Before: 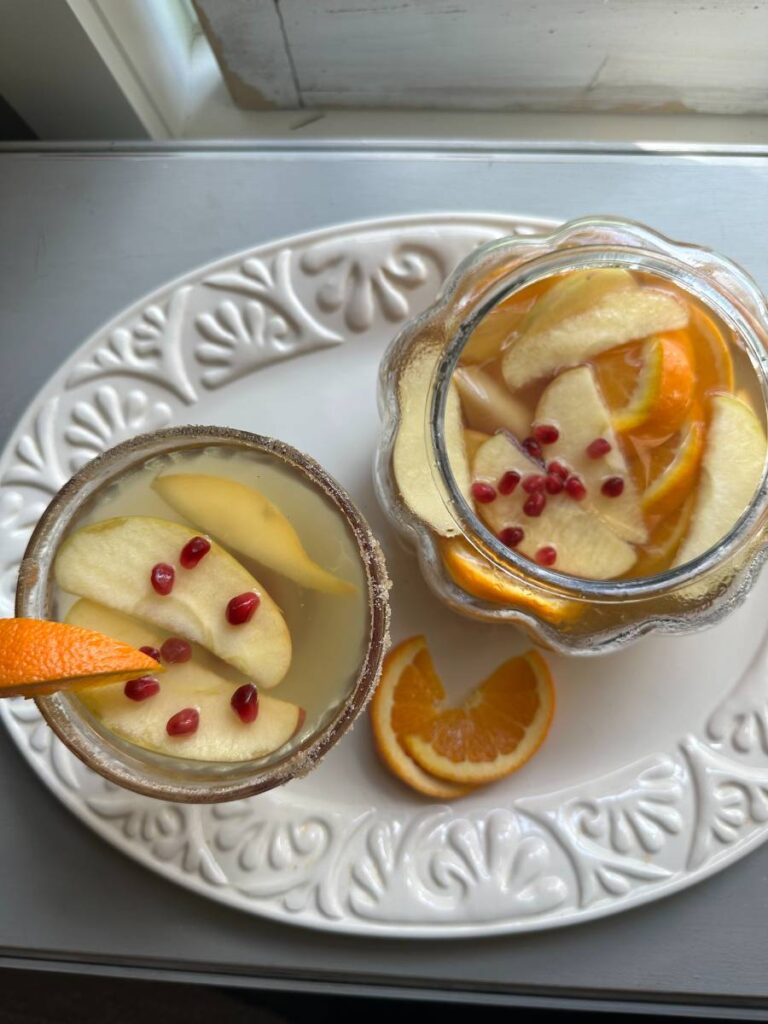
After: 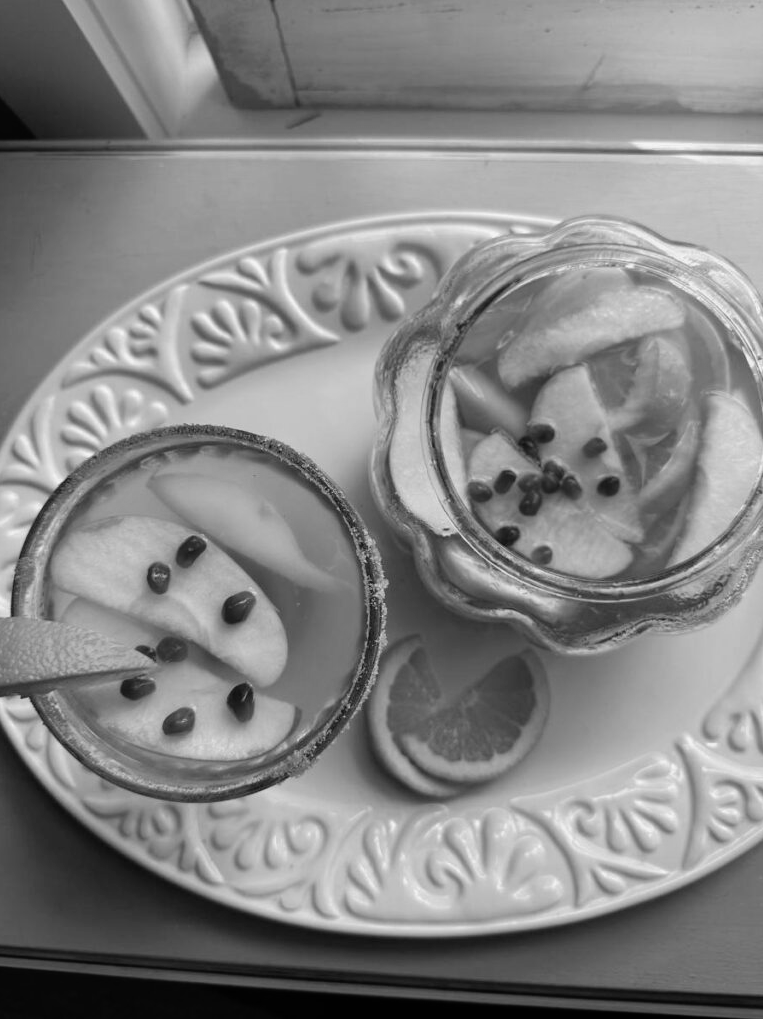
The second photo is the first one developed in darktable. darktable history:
monochrome: on, module defaults
shadows and highlights: shadows 25, white point adjustment -3, highlights -30
tone curve: curves: ch0 [(0, 0) (0.003, 0.003) (0.011, 0.003) (0.025, 0.007) (0.044, 0.014) (0.069, 0.02) (0.1, 0.03) (0.136, 0.054) (0.177, 0.099) (0.224, 0.156) (0.277, 0.227) (0.335, 0.302) (0.399, 0.375) (0.468, 0.456) (0.543, 0.54) (0.623, 0.625) (0.709, 0.717) (0.801, 0.807) (0.898, 0.895) (1, 1)], preserve colors none
crop and rotate: left 0.614%, top 0.179%, bottom 0.309%
